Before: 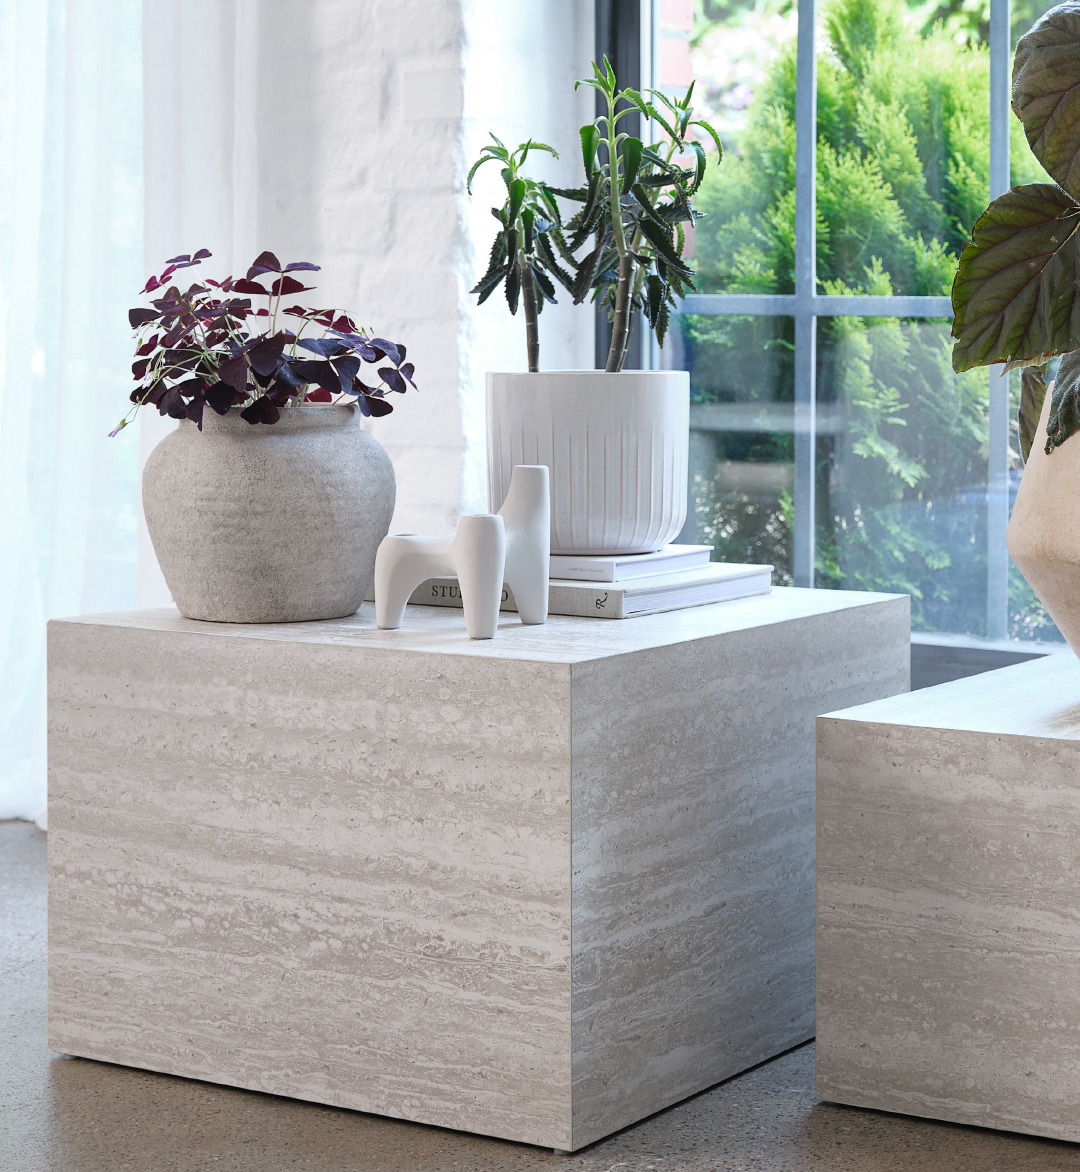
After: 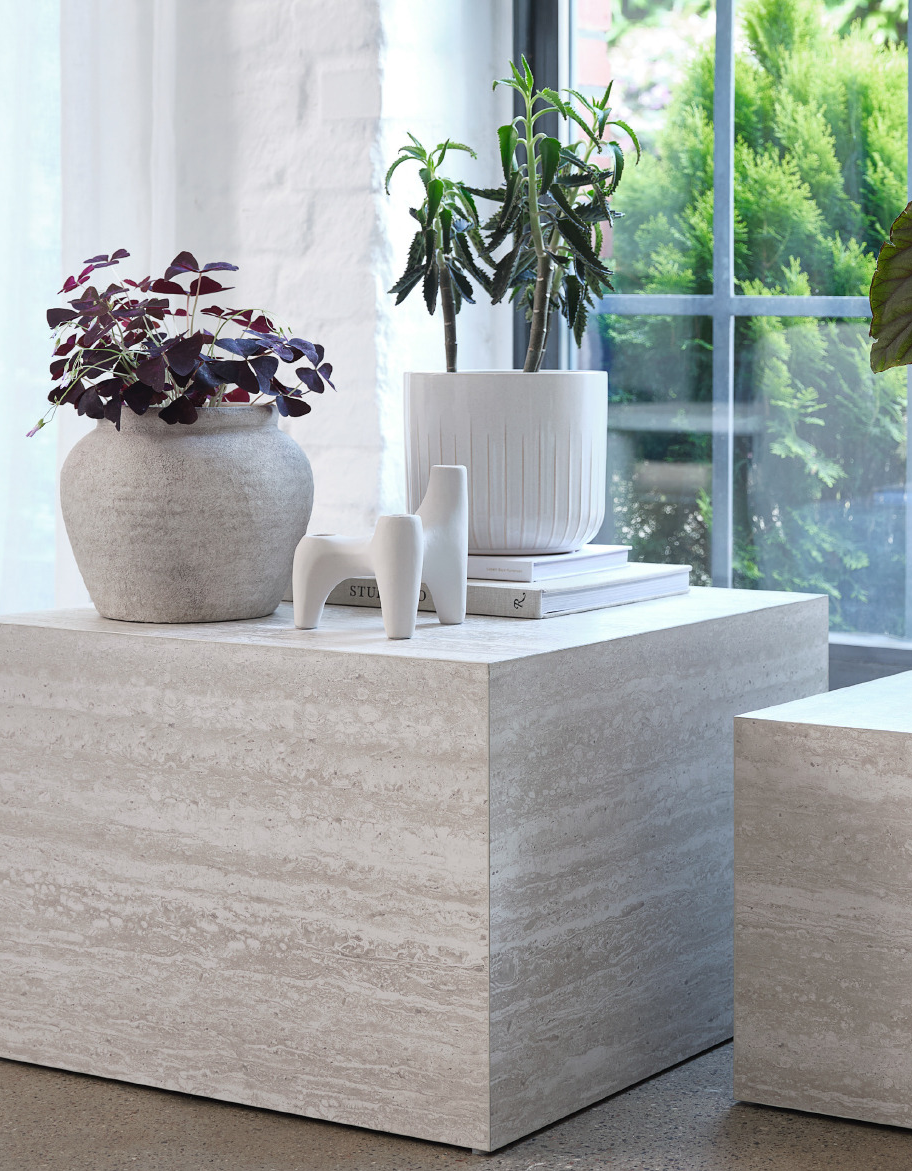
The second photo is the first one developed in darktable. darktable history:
crop: left 7.616%, right 7.866%
